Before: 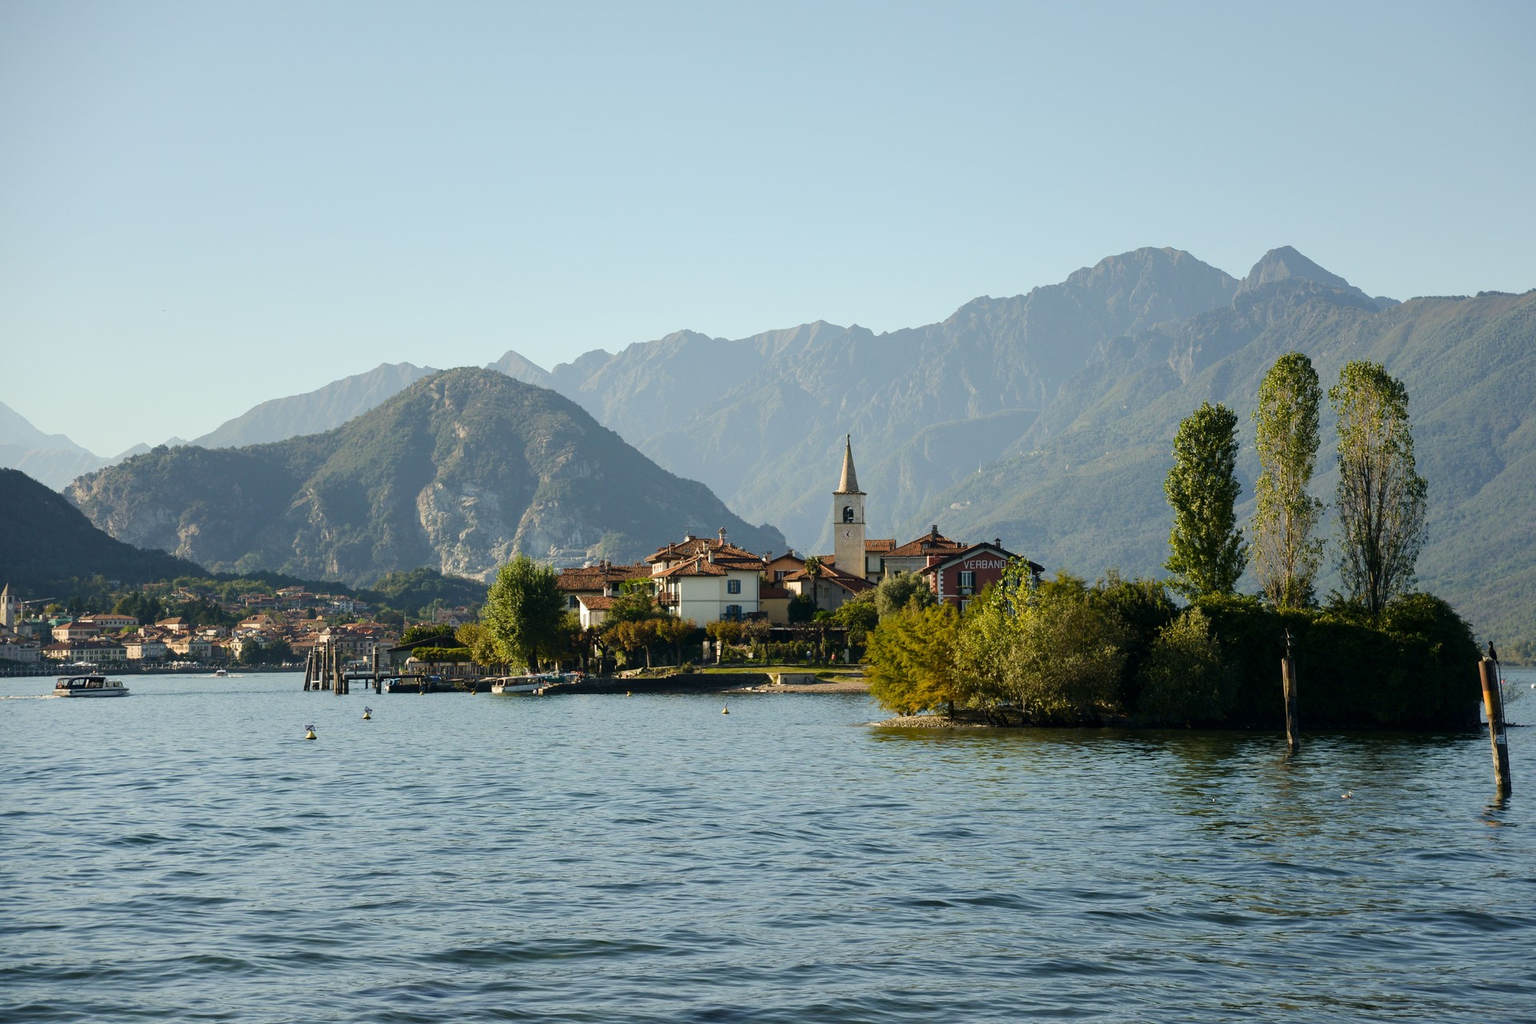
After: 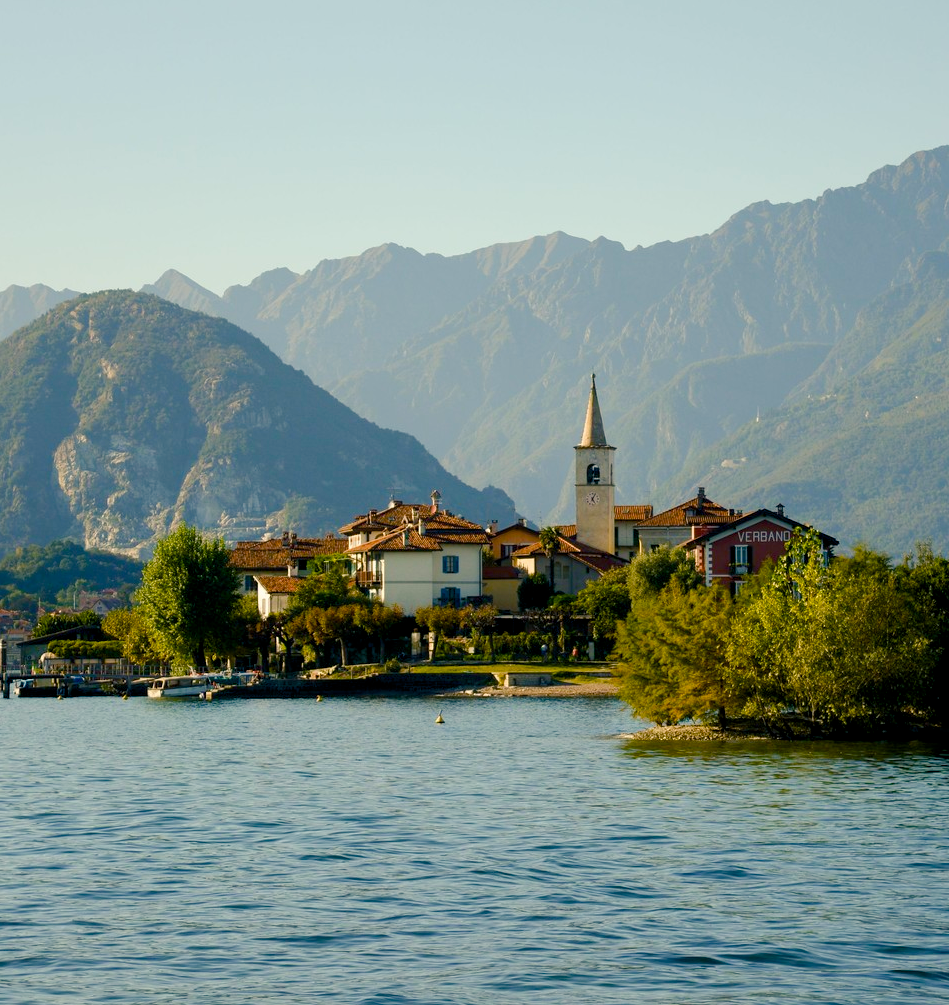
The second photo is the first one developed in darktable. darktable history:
crop and rotate: angle 0.02°, left 24.353%, top 13.219%, right 26.156%, bottom 8.224%
color balance rgb: shadows lift › chroma 3%, shadows lift › hue 240.84°, highlights gain › chroma 3%, highlights gain › hue 73.2°, global offset › luminance -0.5%, perceptual saturation grading › global saturation 20%, perceptual saturation grading › highlights -25%, perceptual saturation grading › shadows 50%, global vibrance 25.26%
